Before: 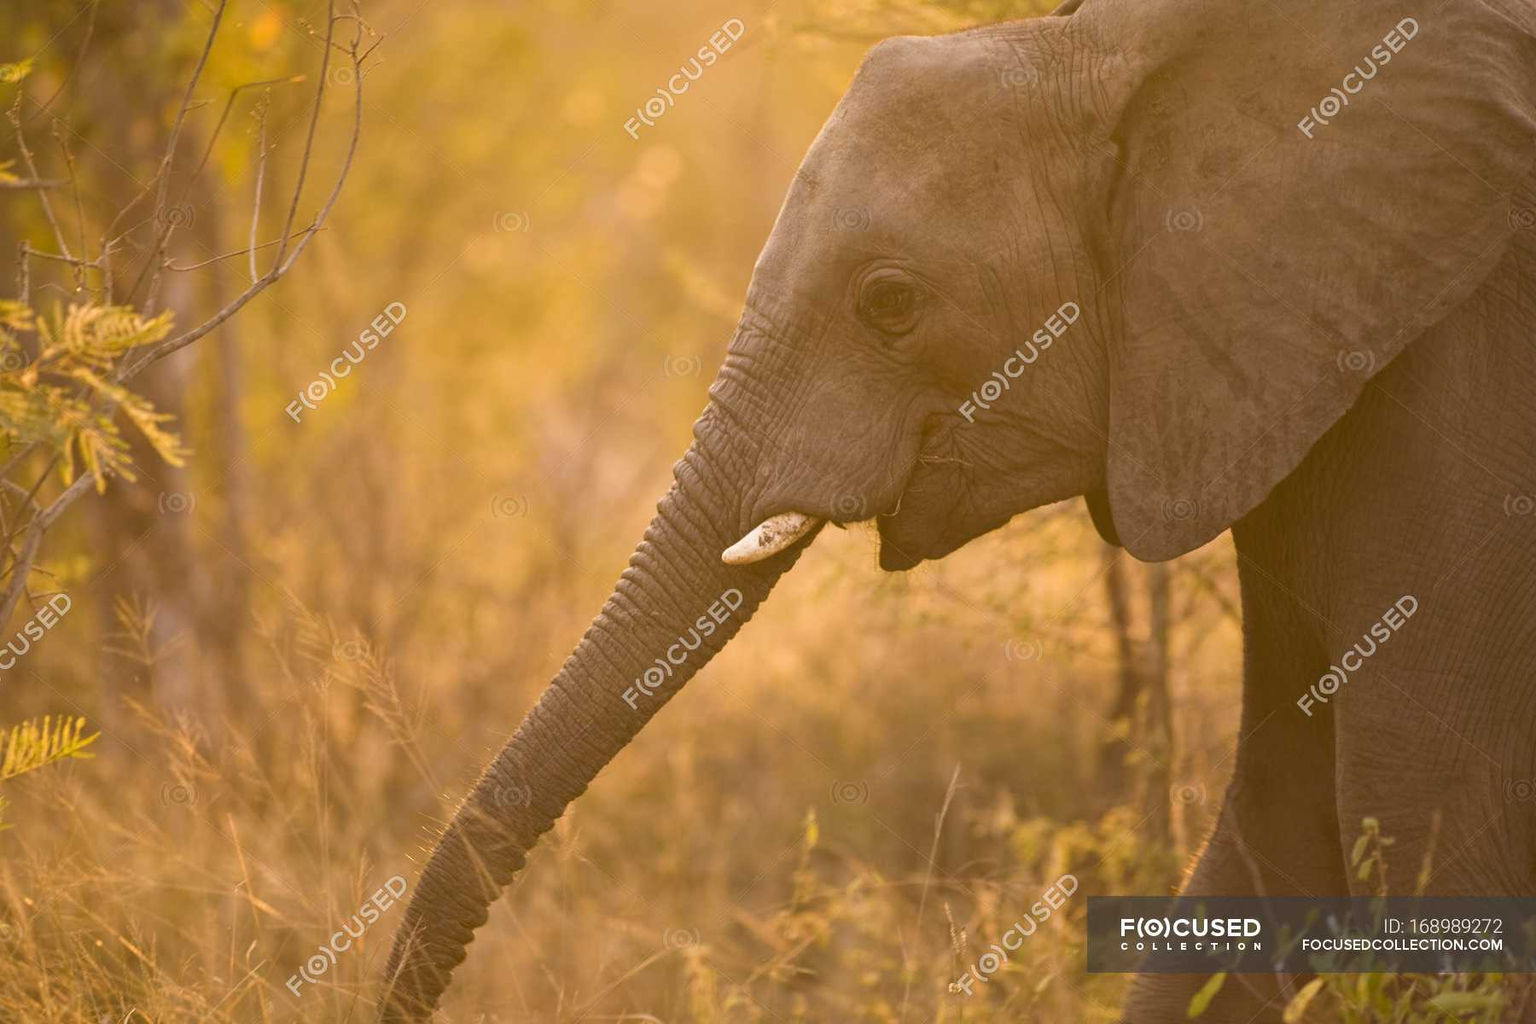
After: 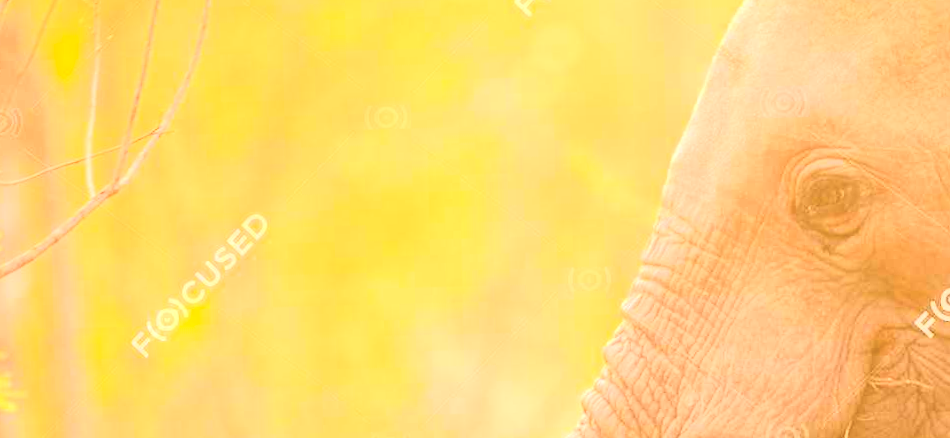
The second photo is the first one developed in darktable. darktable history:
rotate and perspective: rotation -1.32°, lens shift (horizontal) -0.031, crop left 0.015, crop right 0.985, crop top 0.047, crop bottom 0.982
exposure: black level correction 0, exposure 1.125 EV, compensate exposure bias true, compensate highlight preservation false
crop: left 10.121%, top 10.631%, right 36.218%, bottom 51.526%
tone curve: curves: ch0 [(0, 0) (0.003, 0.002) (0.011, 0.008) (0.025, 0.019) (0.044, 0.034) (0.069, 0.053) (0.1, 0.079) (0.136, 0.127) (0.177, 0.191) (0.224, 0.274) (0.277, 0.367) (0.335, 0.465) (0.399, 0.552) (0.468, 0.643) (0.543, 0.737) (0.623, 0.82) (0.709, 0.891) (0.801, 0.928) (0.898, 0.963) (1, 1)], color space Lab, independent channels, preserve colors none
